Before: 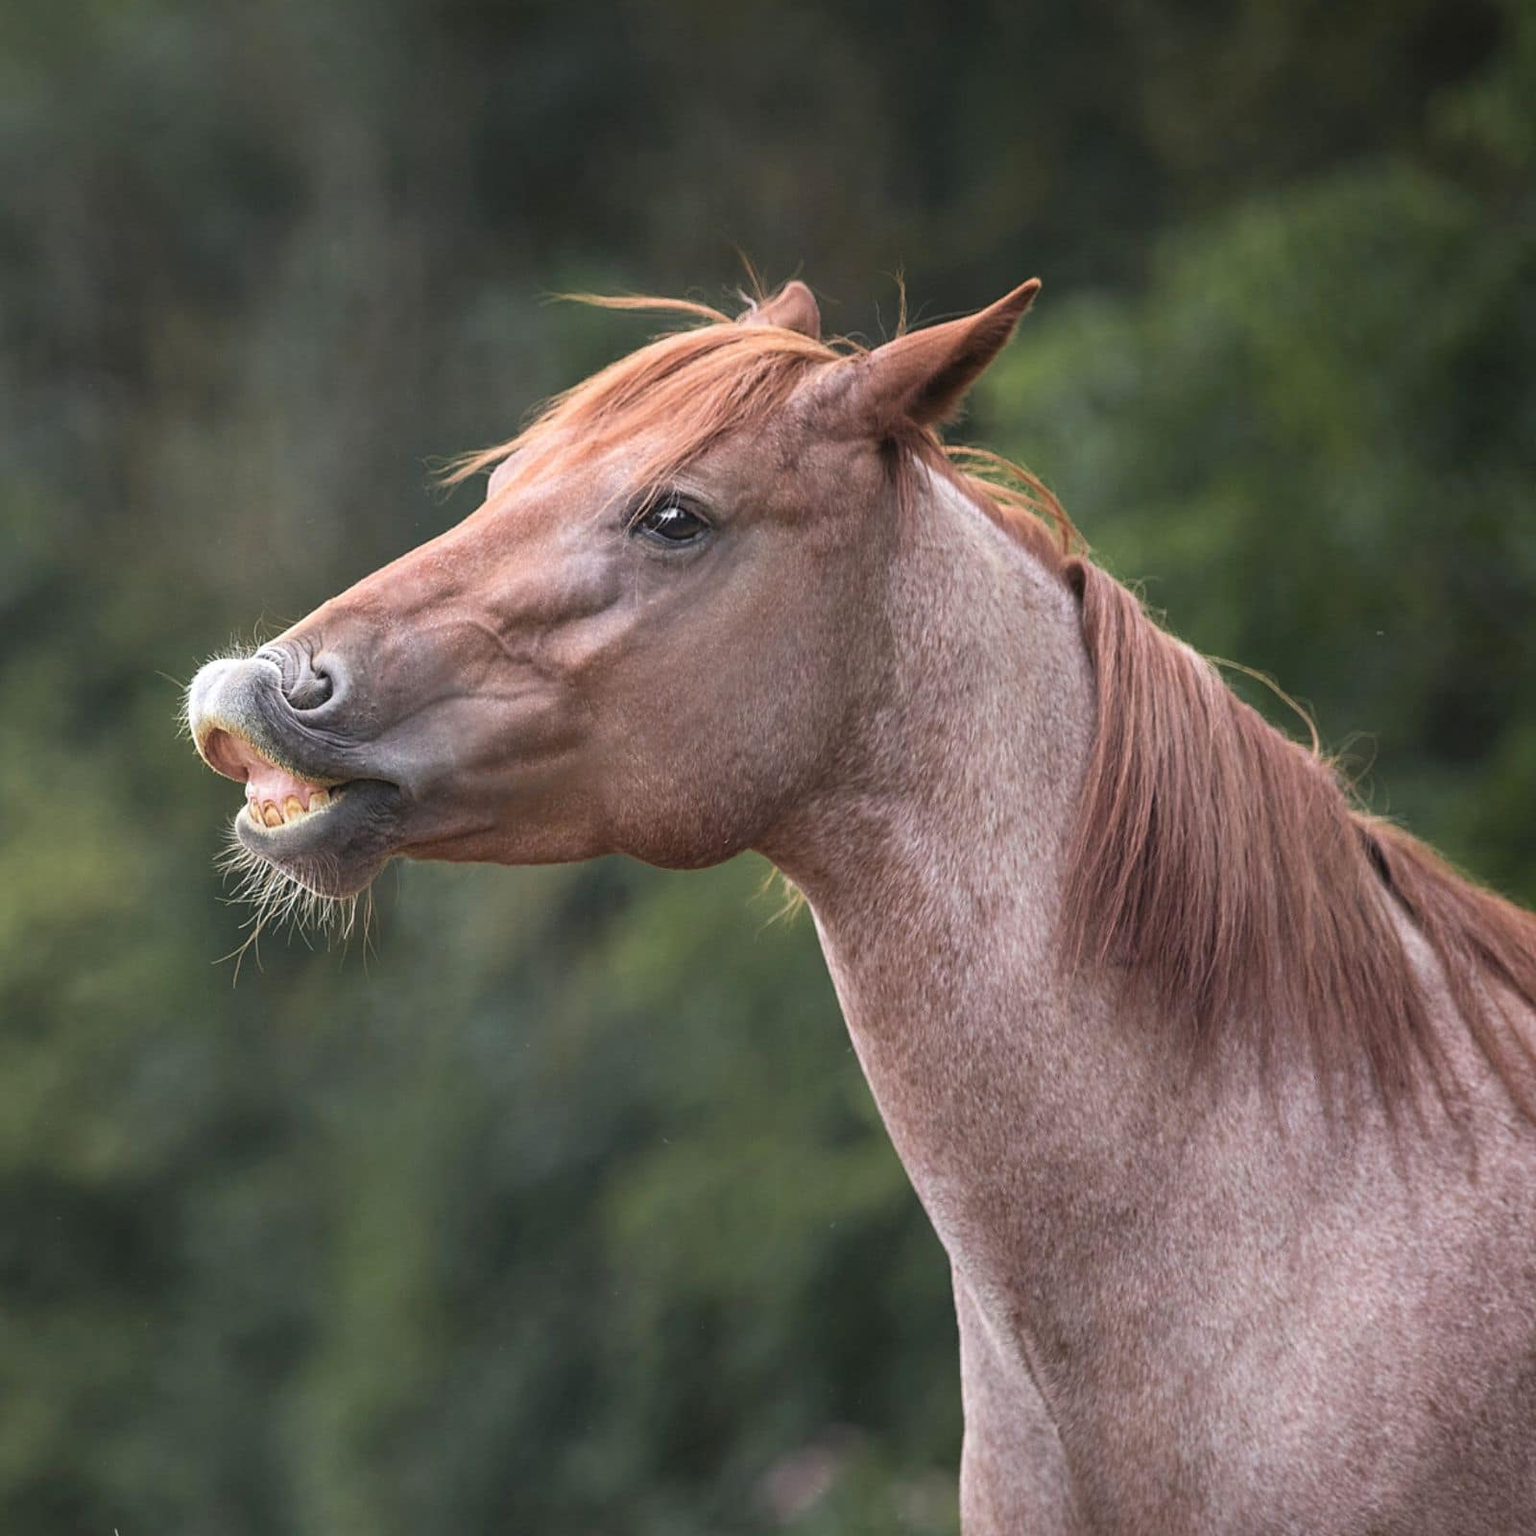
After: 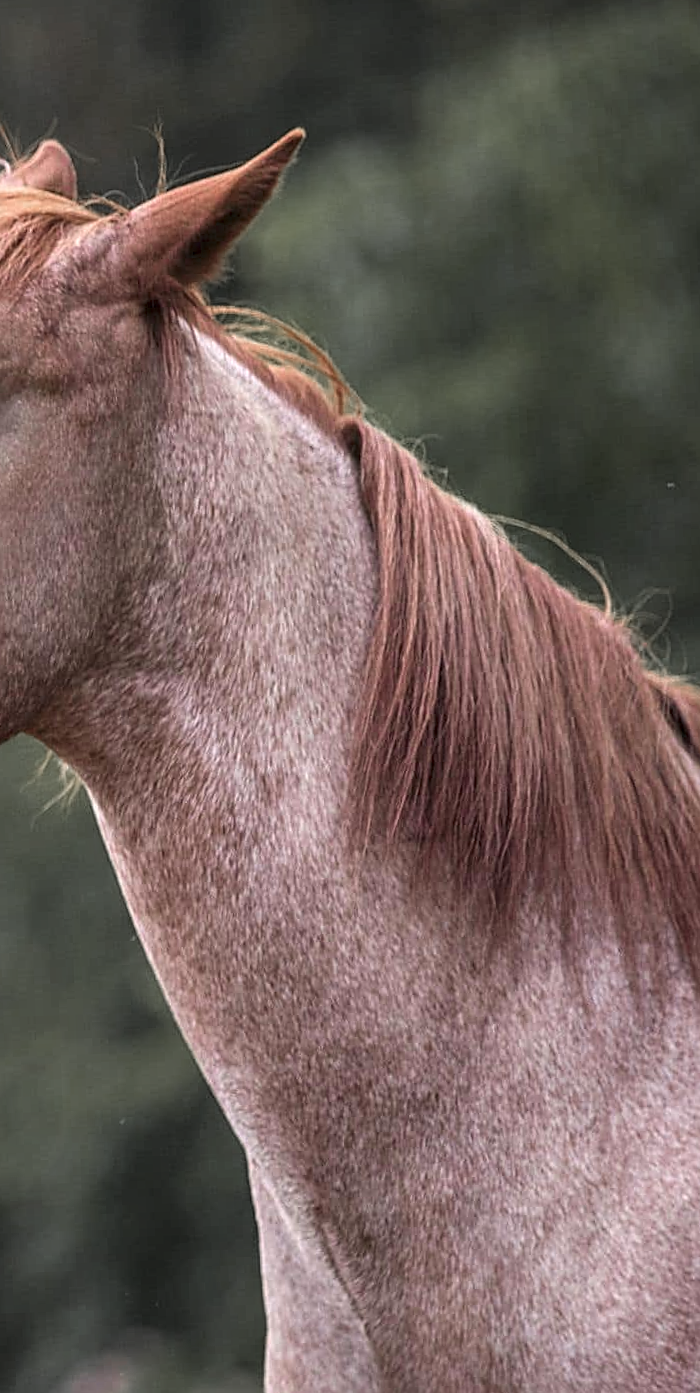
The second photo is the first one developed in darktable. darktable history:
white balance: emerald 1
rotate and perspective: rotation -2°, crop left 0.022, crop right 0.978, crop top 0.049, crop bottom 0.951
shadows and highlights: shadows 37.27, highlights -28.18, soften with gaussian
color zones: curves: ch0 [(0, 0.48) (0.209, 0.398) (0.305, 0.332) (0.429, 0.493) (0.571, 0.5) (0.714, 0.5) (0.857, 0.5) (1, 0.48)]; ch1 [(0, 0.736) (0.143, 0.625) (0.225, 0.371) (0.429, 0.256) (0.571, 0.241) (0.714, 0.213) (0.857, 0.48) (1, 0.736)]; ch2 [(0, 0.448) (0.143, 0.498) (0.286, 0.5) (0.429, 0.5) (0.571, 0.5) (0.714, 0.5) (0.857, 0.5) (1, 0.448)]
sharpen: on, module defaults
crop: left 47.628%, top 6.643%, right 7.874%
local contrast: detail 130%
contrast brightness saturation: contrast 0.06, brightness -0.01, saturation -0.23
